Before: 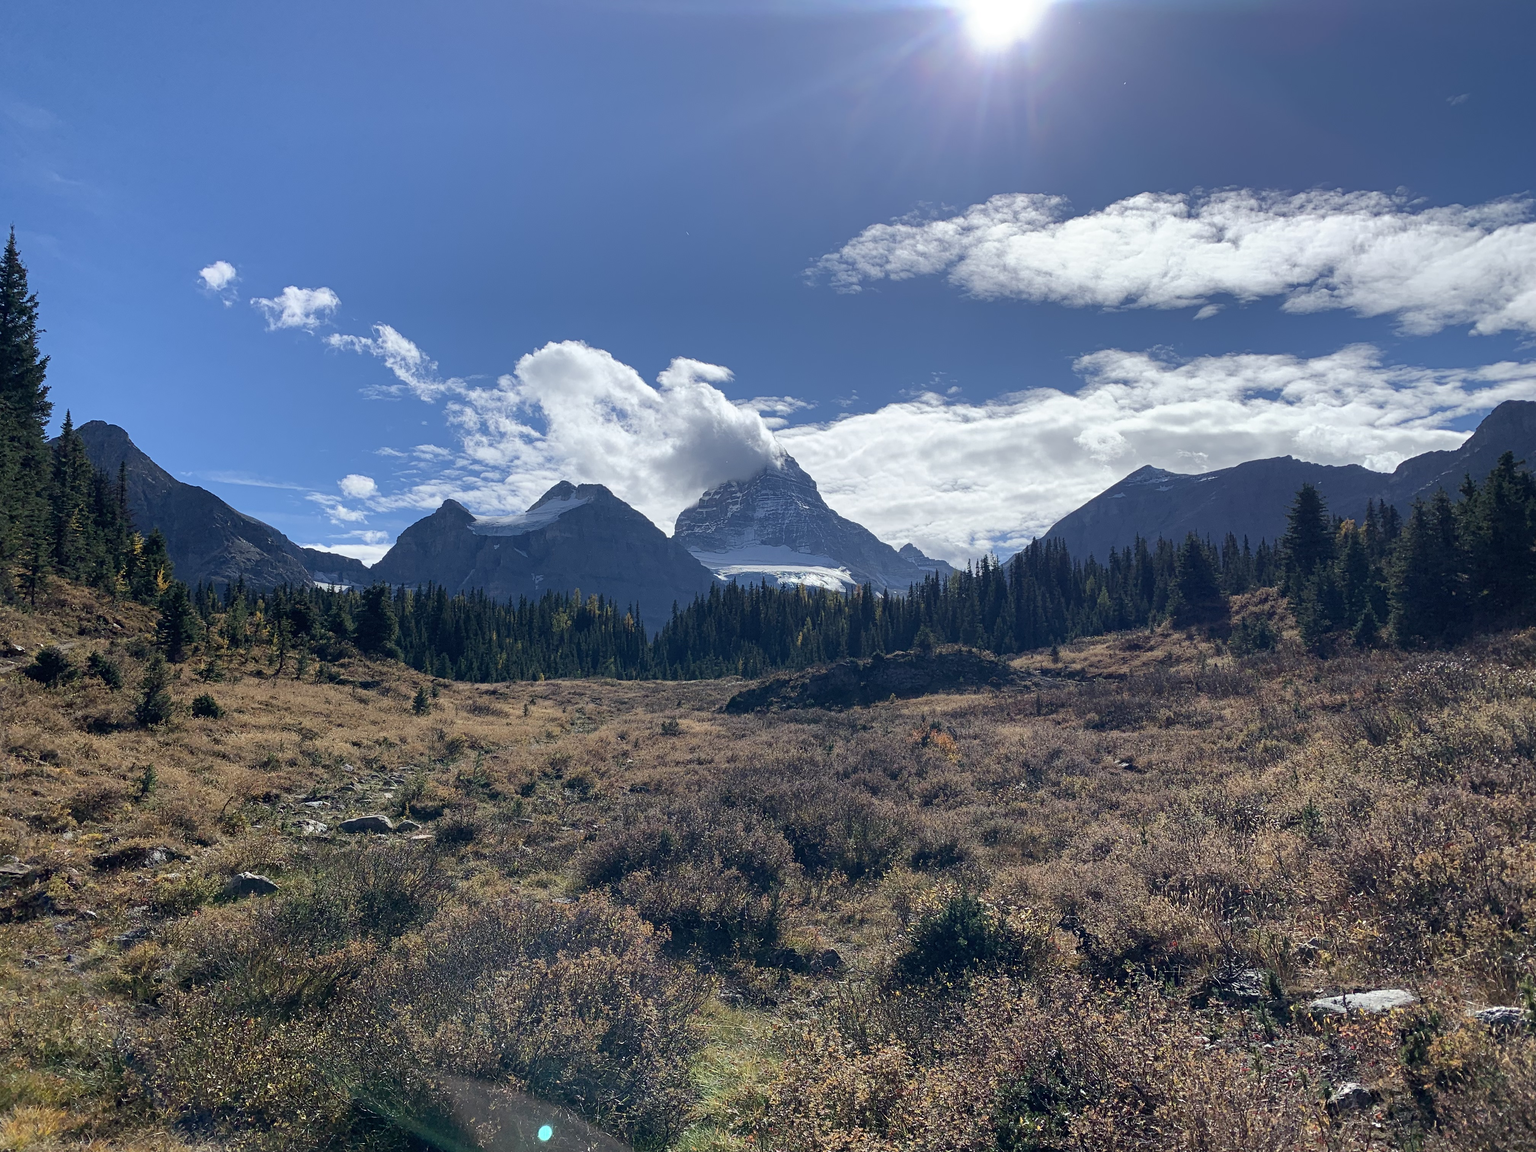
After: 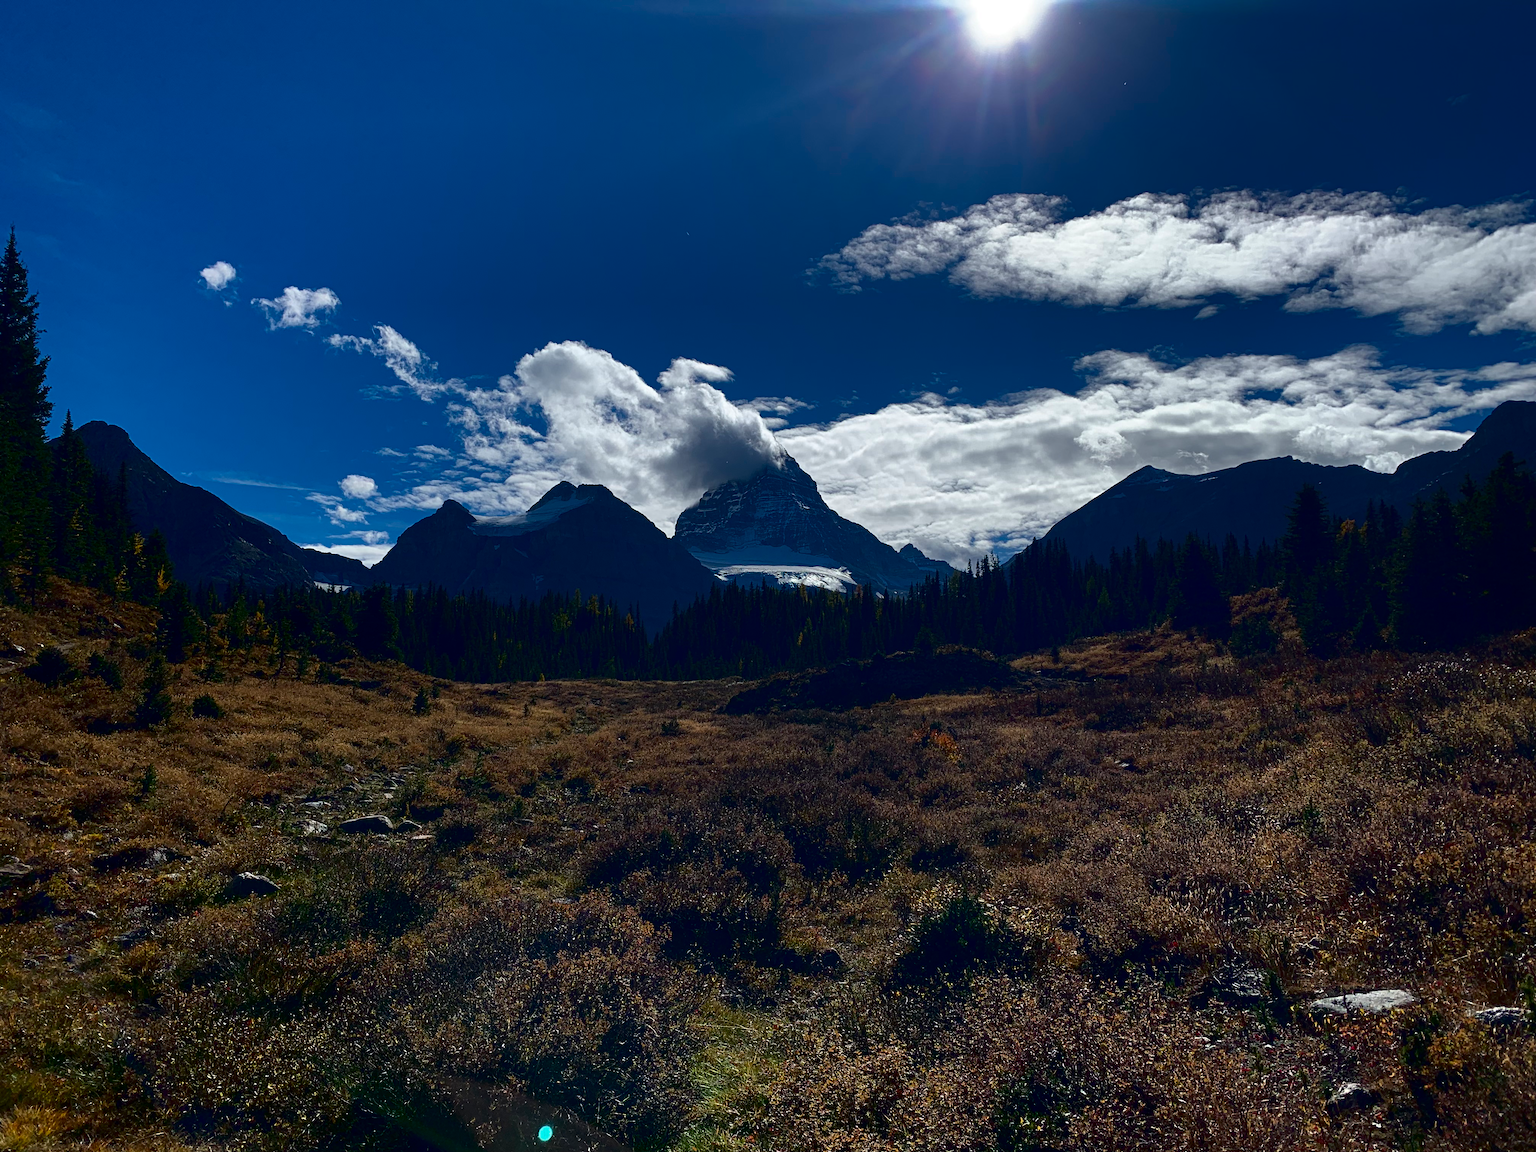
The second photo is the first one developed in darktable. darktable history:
contrast brightness saturation: contrast 0.094, brightness -0.582, saturation 0.165
